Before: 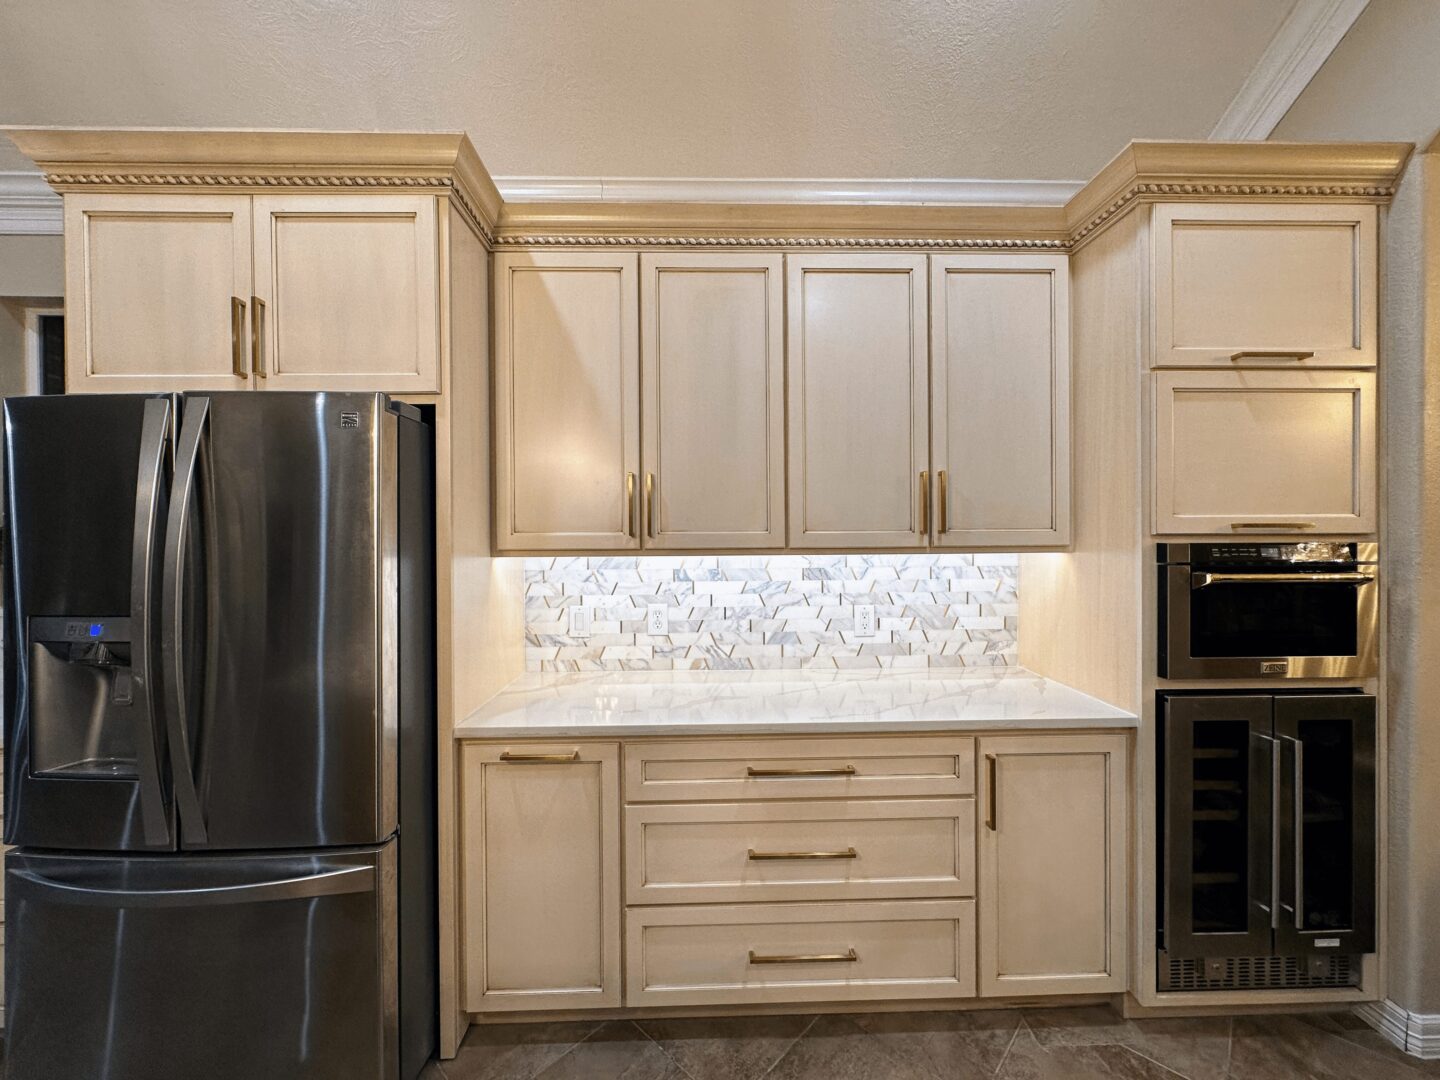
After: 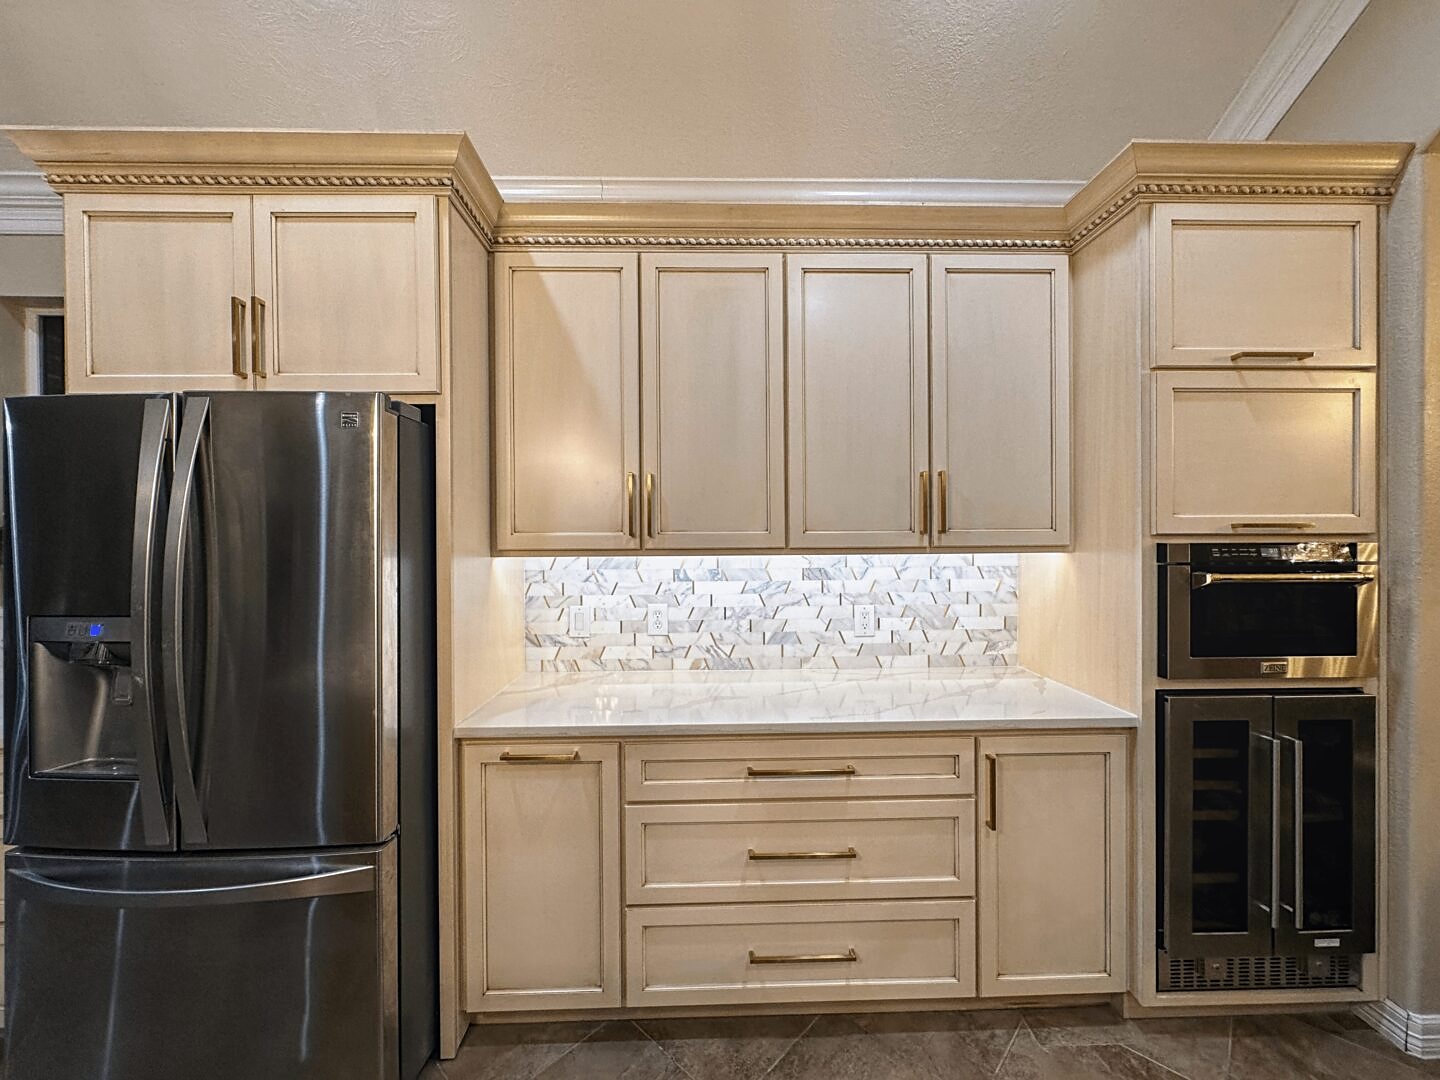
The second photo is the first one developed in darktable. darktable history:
local contrast: detail 110%
sharpen: radius 1.877, amount 0.404, threshold 1.297
